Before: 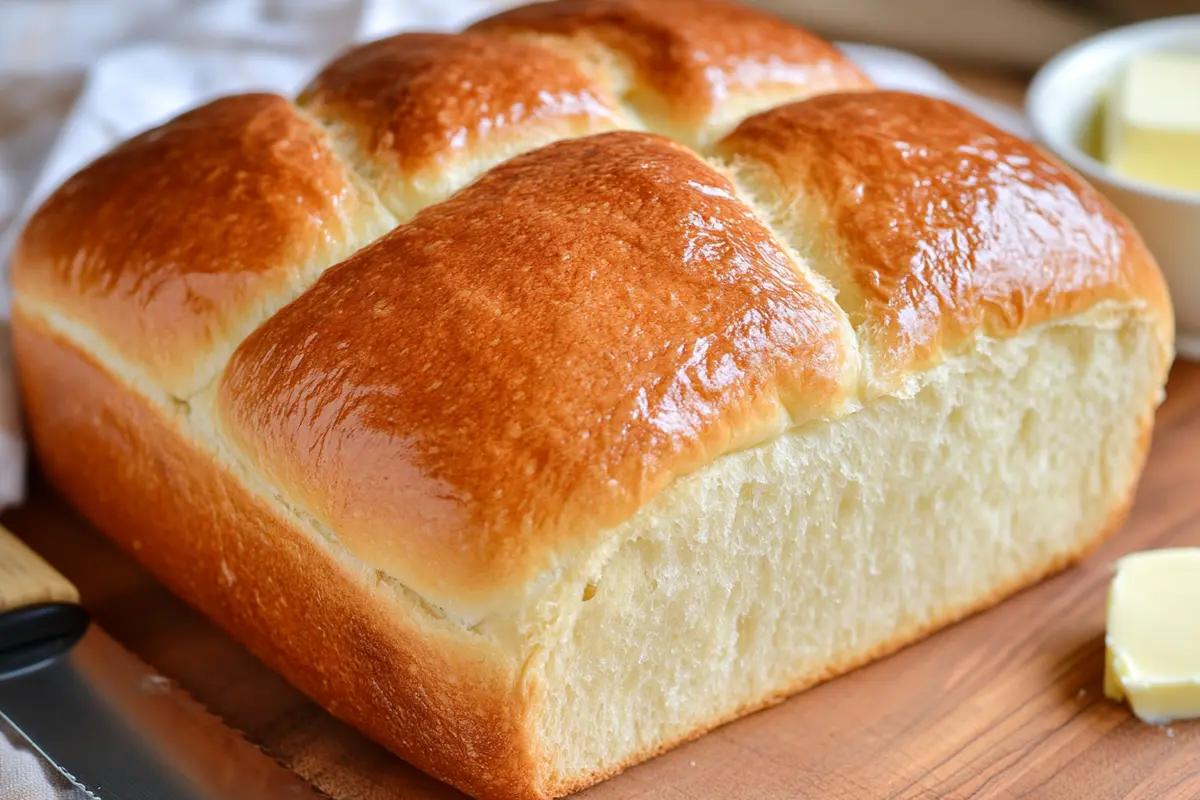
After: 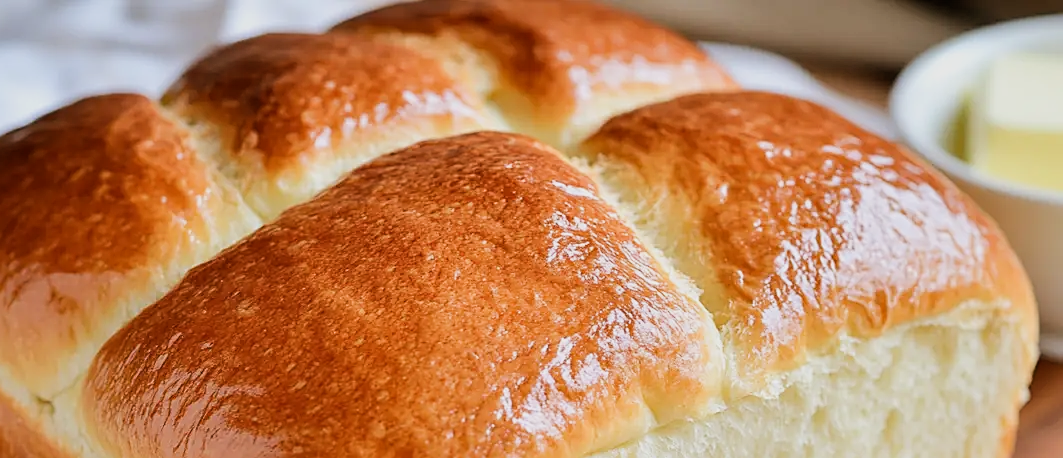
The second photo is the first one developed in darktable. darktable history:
crop and rotate: left 11.345%, bottom 42.669%
sharpen: on, module defaults
filmic rgb: black relative exposure -5.02 EV, white relative exposure 3.55 EV, hardness 3.17, contrast 1.2, highlights saturation mix -30.85%
